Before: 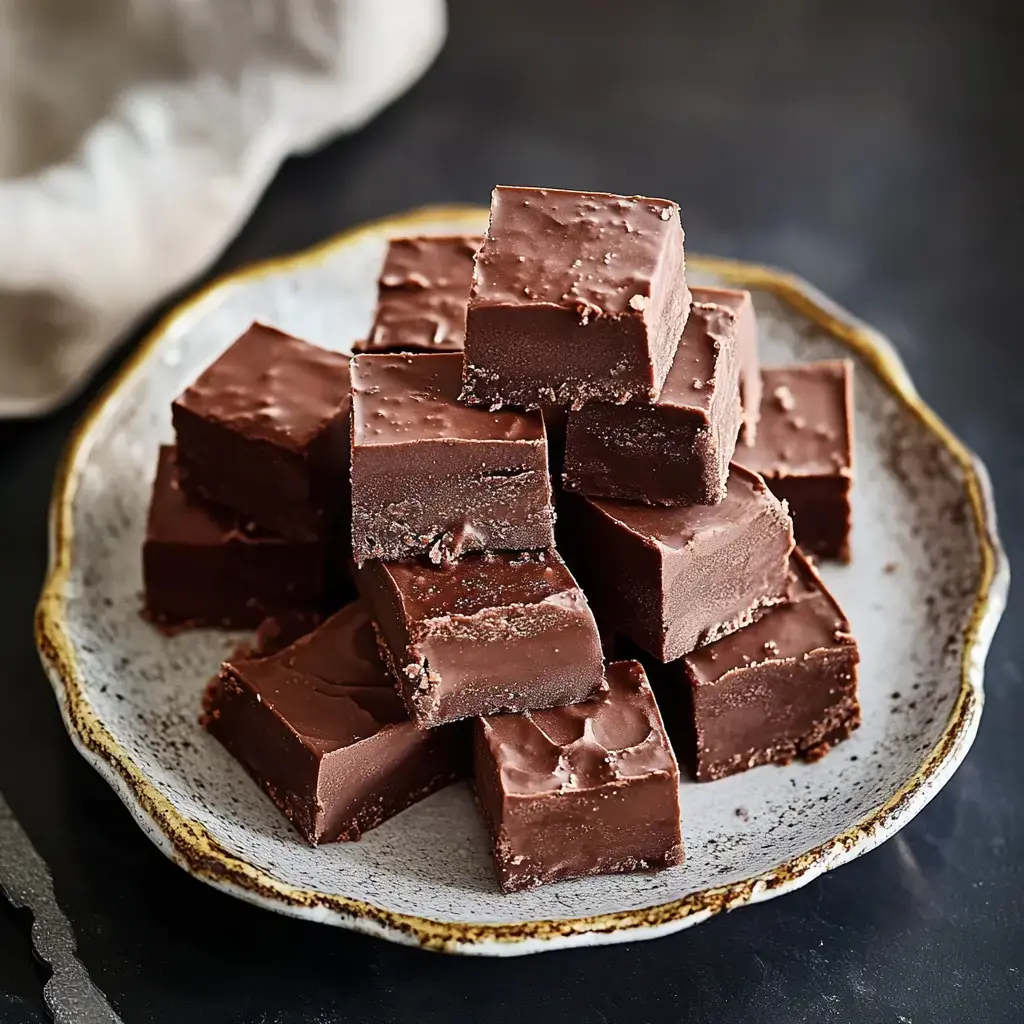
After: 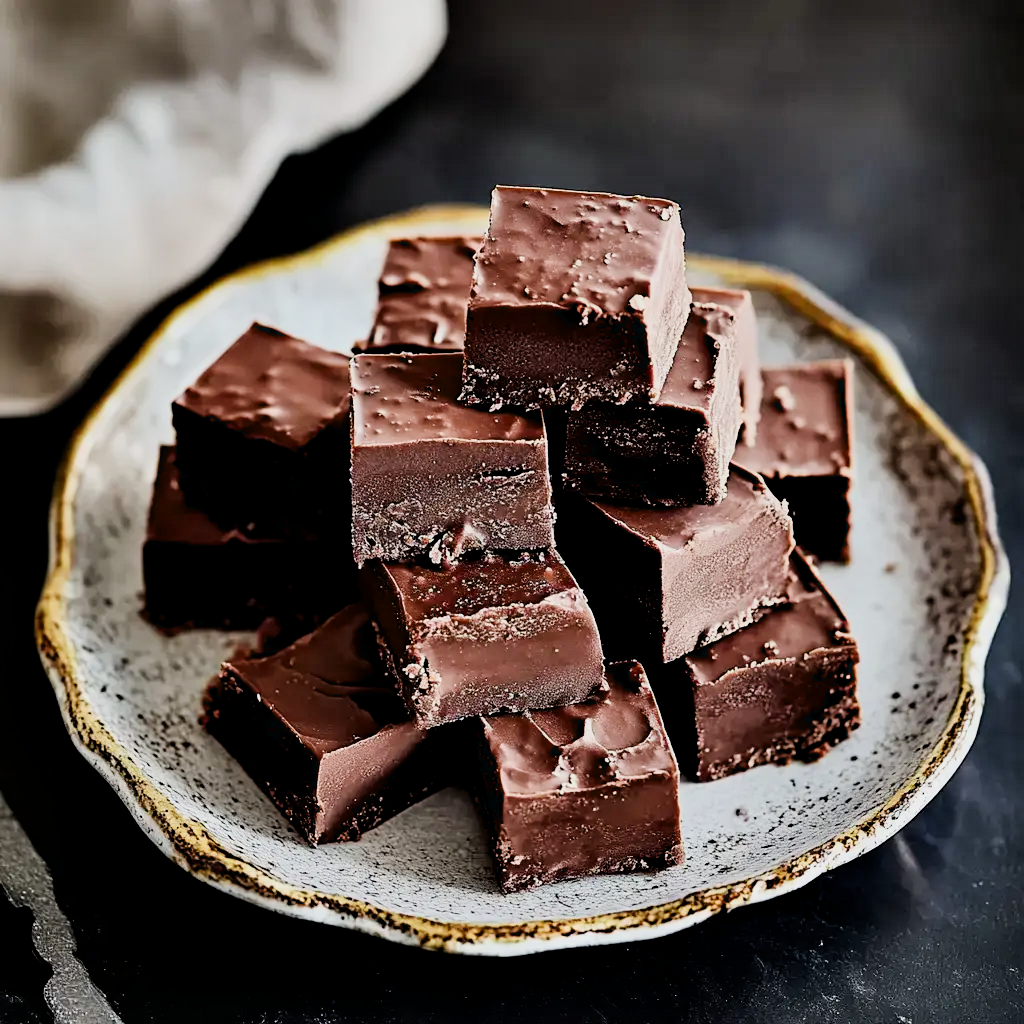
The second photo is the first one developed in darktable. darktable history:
filmic rgb: black relative exposure -7.65 EV, white relative exposure 4.56 EV, hardness 3.61, iterations of high-quality reconstruction 0
contrast equalizer: octaves 7, y [[0.6 ×6], [0.55 ×6], [0 ×6], [0 ×6], [0 ×6]]
